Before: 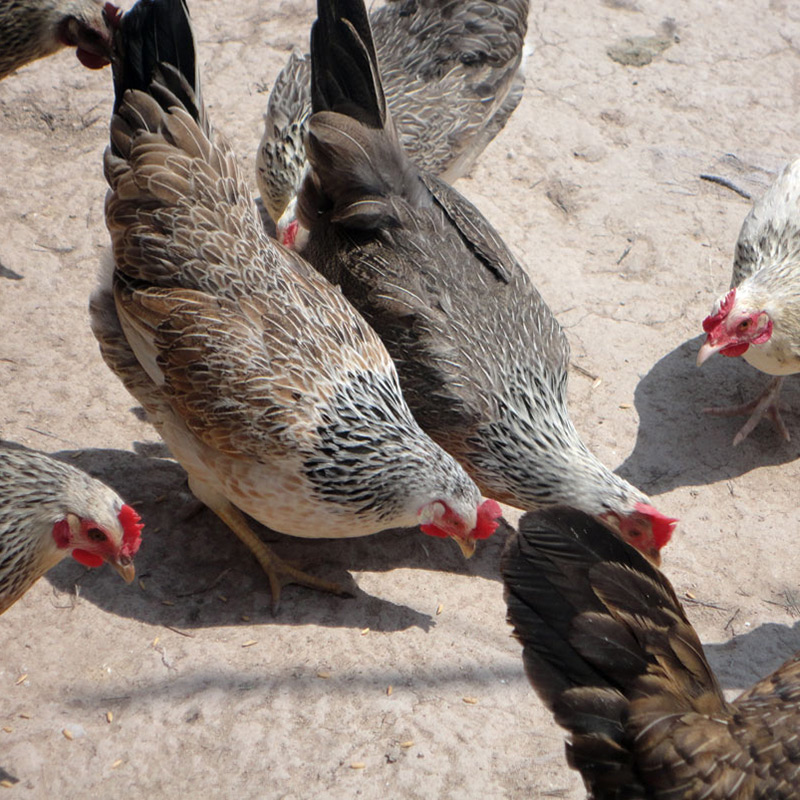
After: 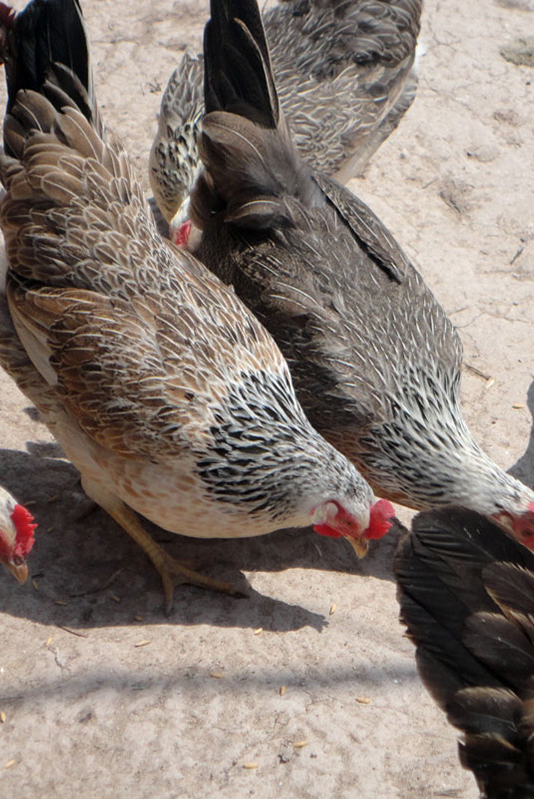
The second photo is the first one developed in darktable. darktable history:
crop and rotate: left 13.563%, right 19.616%
